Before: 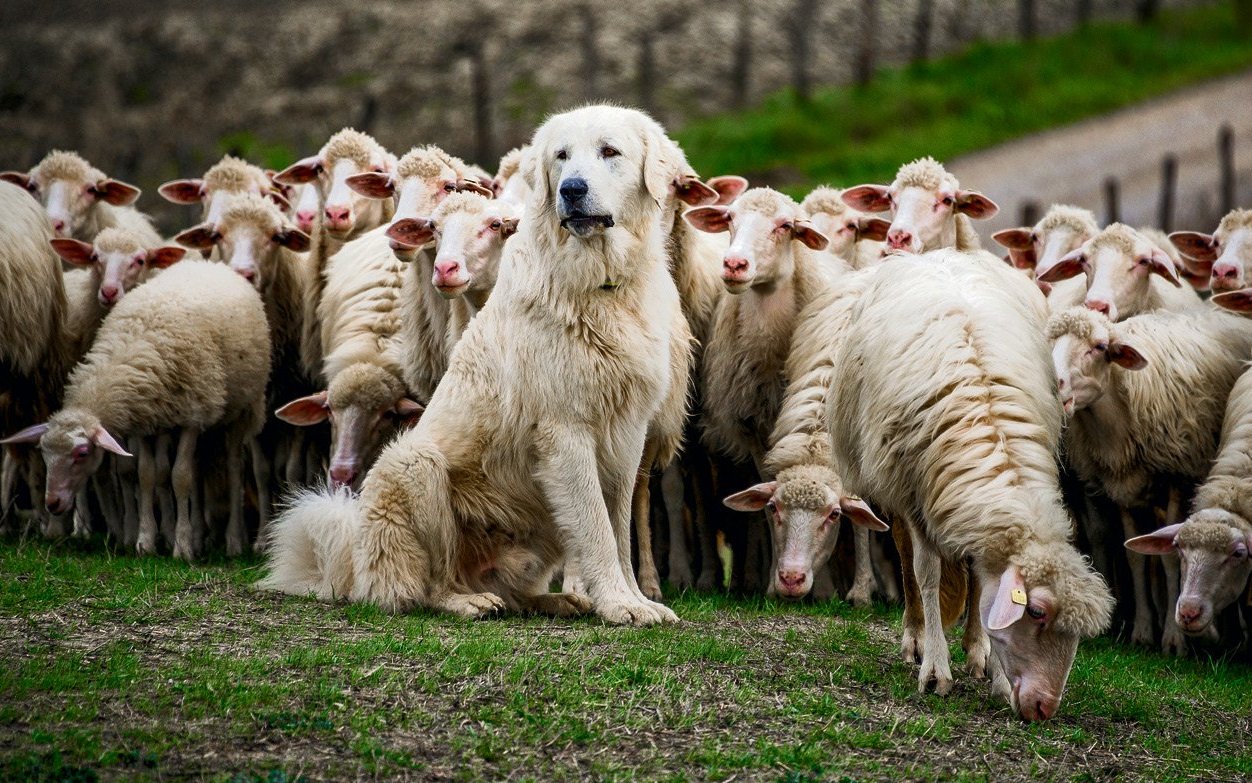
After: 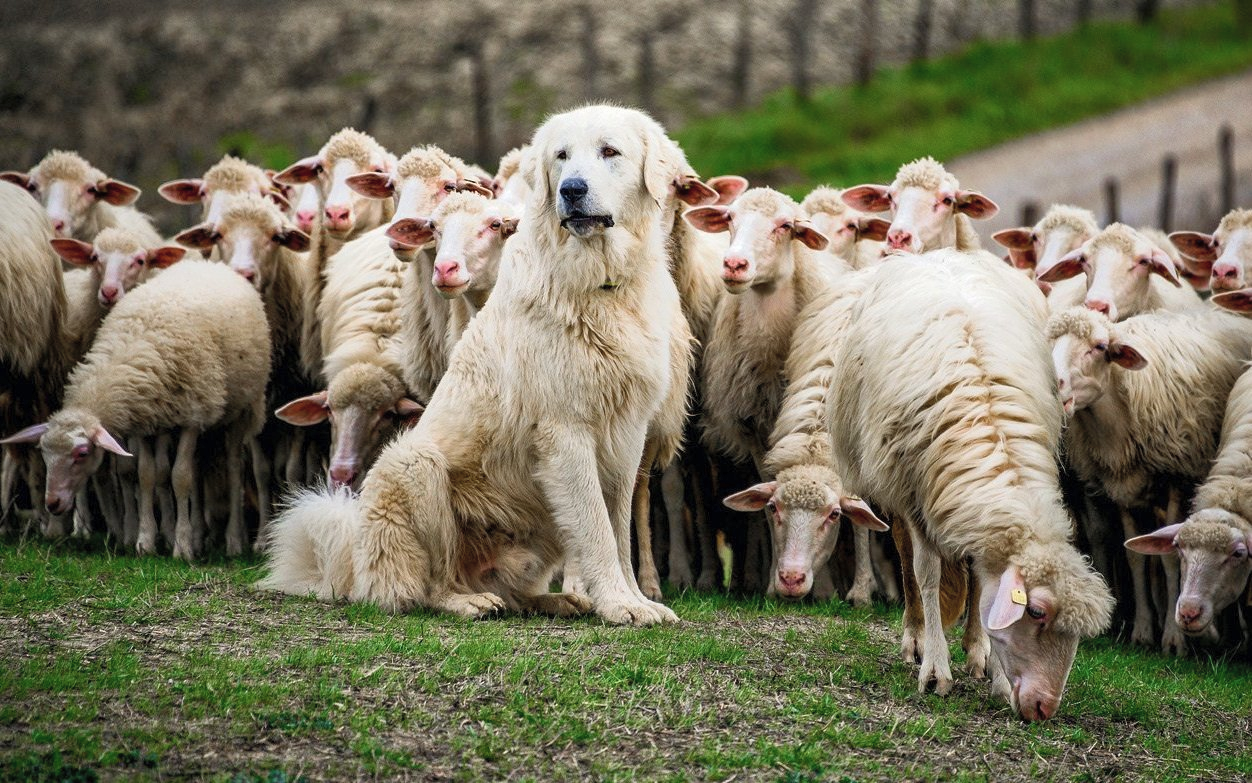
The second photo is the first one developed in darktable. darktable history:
contrast brightness saturation: brightness 0.119
